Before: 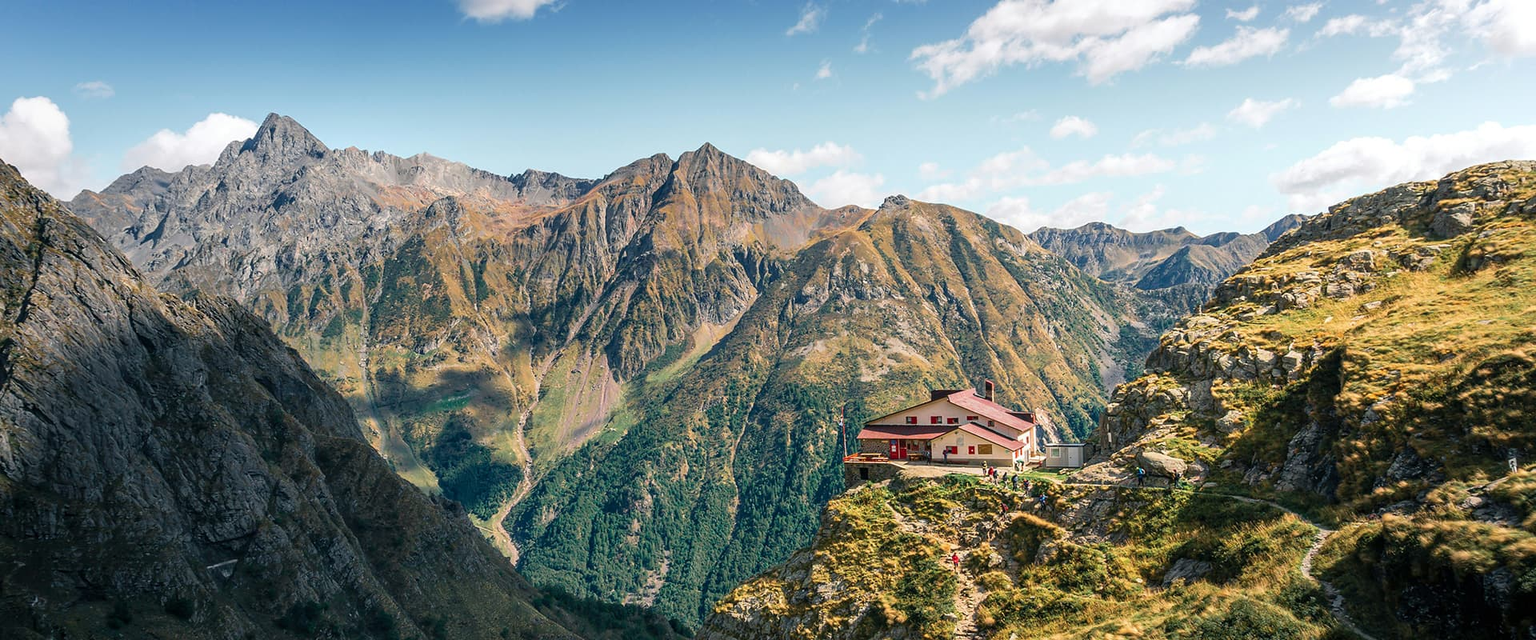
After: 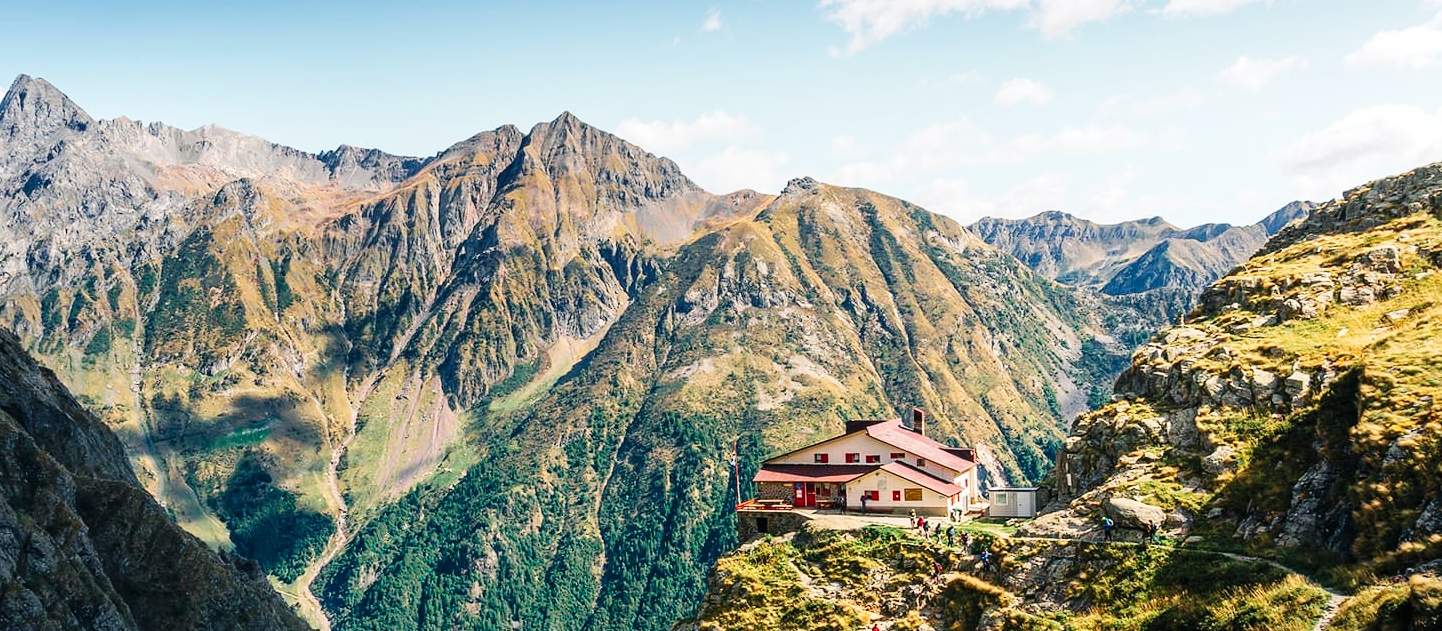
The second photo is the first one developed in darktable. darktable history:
base curve: curves: ch0 [(0, 0) (0.032, 0.025) (0.121, 0.166) (0.206, 0.329) (0.605, 0.79) (1, 1)], preserve colors none
crop: left 16.607%, top 8.439%, right 8.259%, bottom 12.654%
